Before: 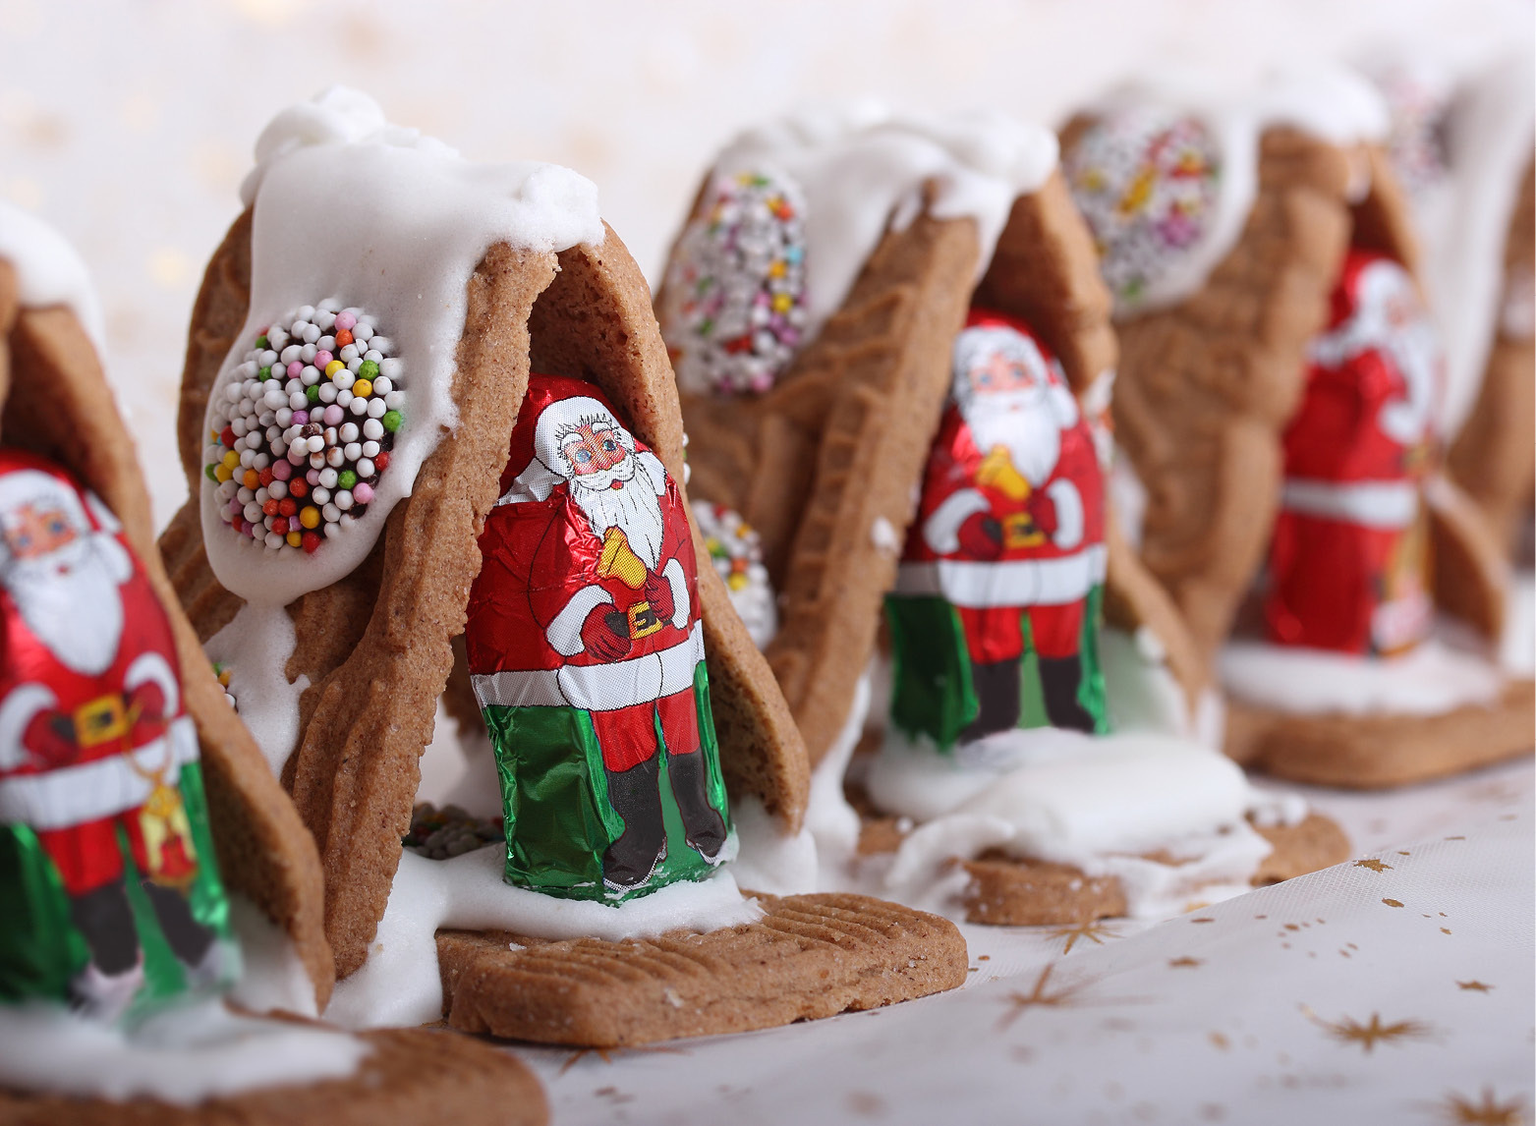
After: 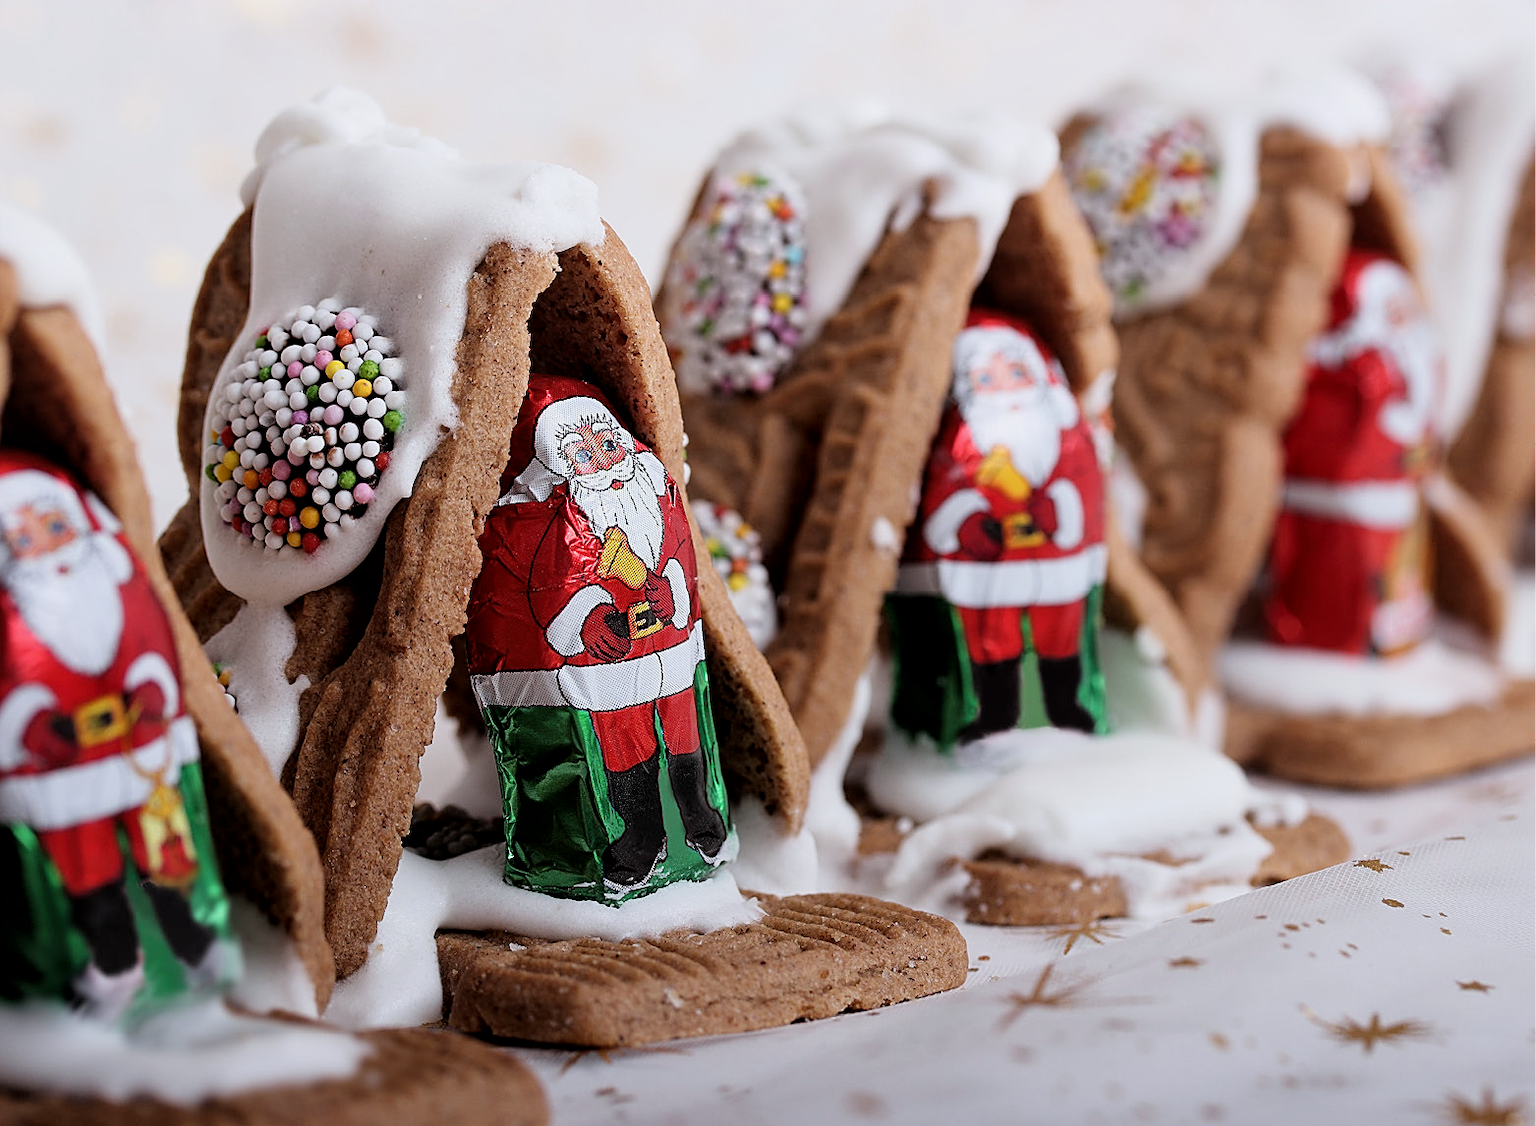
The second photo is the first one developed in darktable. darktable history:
local contrast: mode bilateral grid, contrast 20, coarseness 50, detail 120%, midtone range 0.2
filmic rgb: black relative exposure -5 EV, white relative exposure 3.2 EV, hardness 3.42, contrast 1.2, highlights saturation mix -30%
white balance: red 0.986, blue 1.01
sharpen: on, module defaults
